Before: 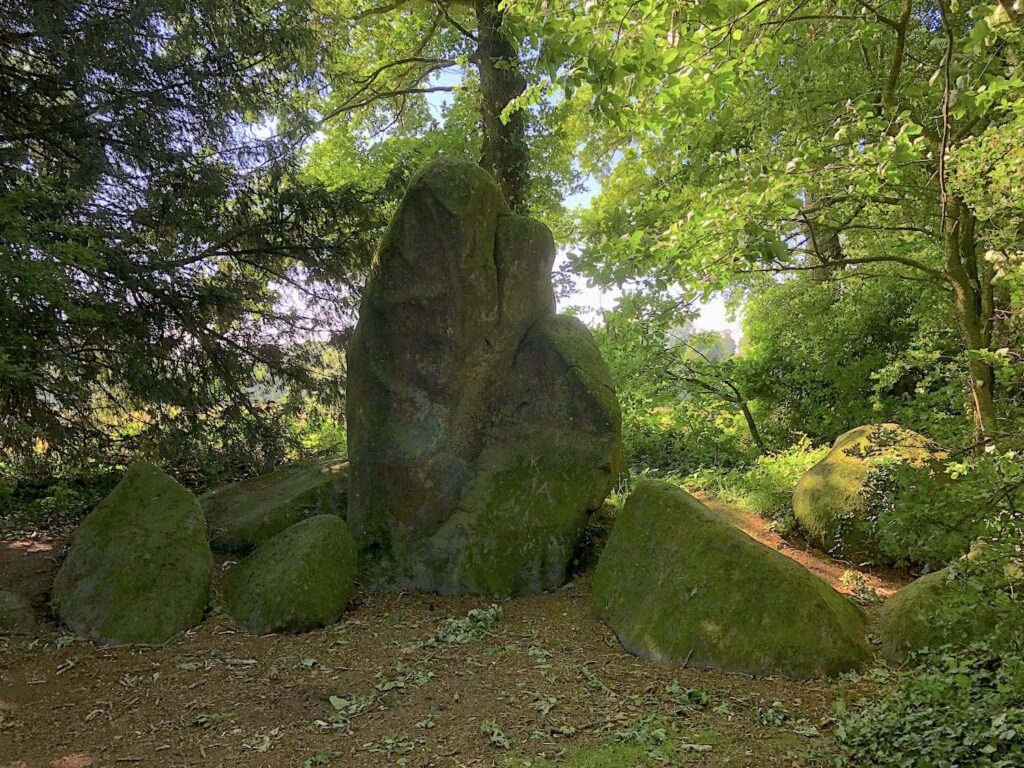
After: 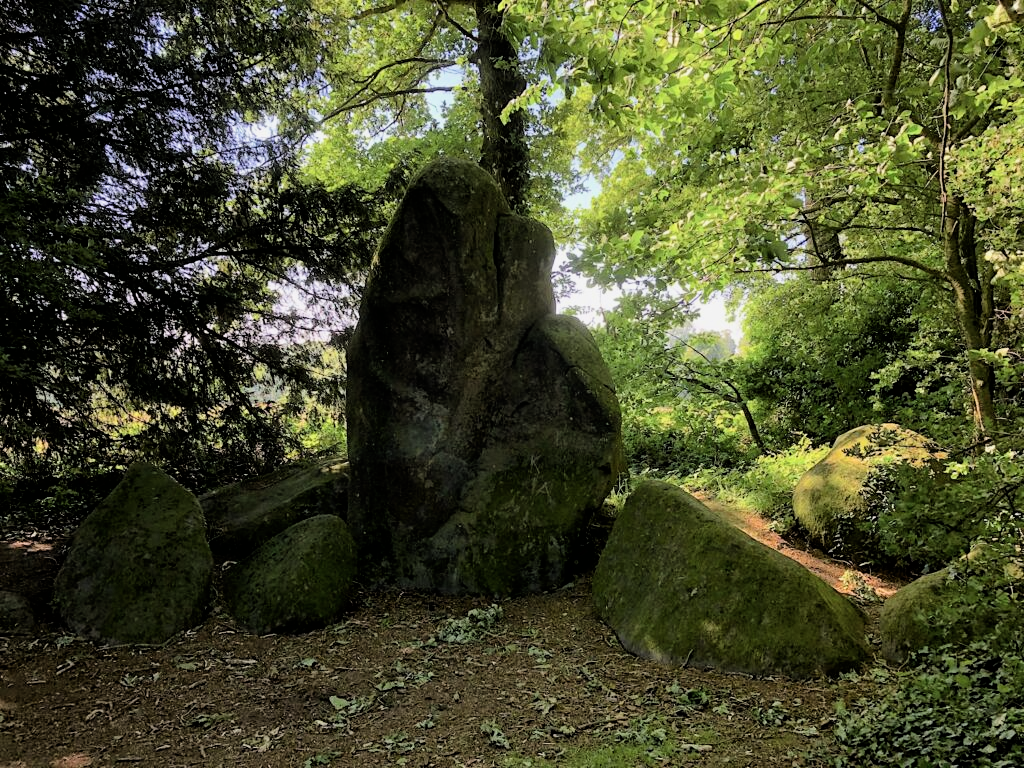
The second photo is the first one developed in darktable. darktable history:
filmic rgb: black relative exposure -4.01 EV, white relative exposure 2.99 EV, threshold 3.04 EV, hardness 2.99, contrast 1.391, enable highlight reconstruction true
